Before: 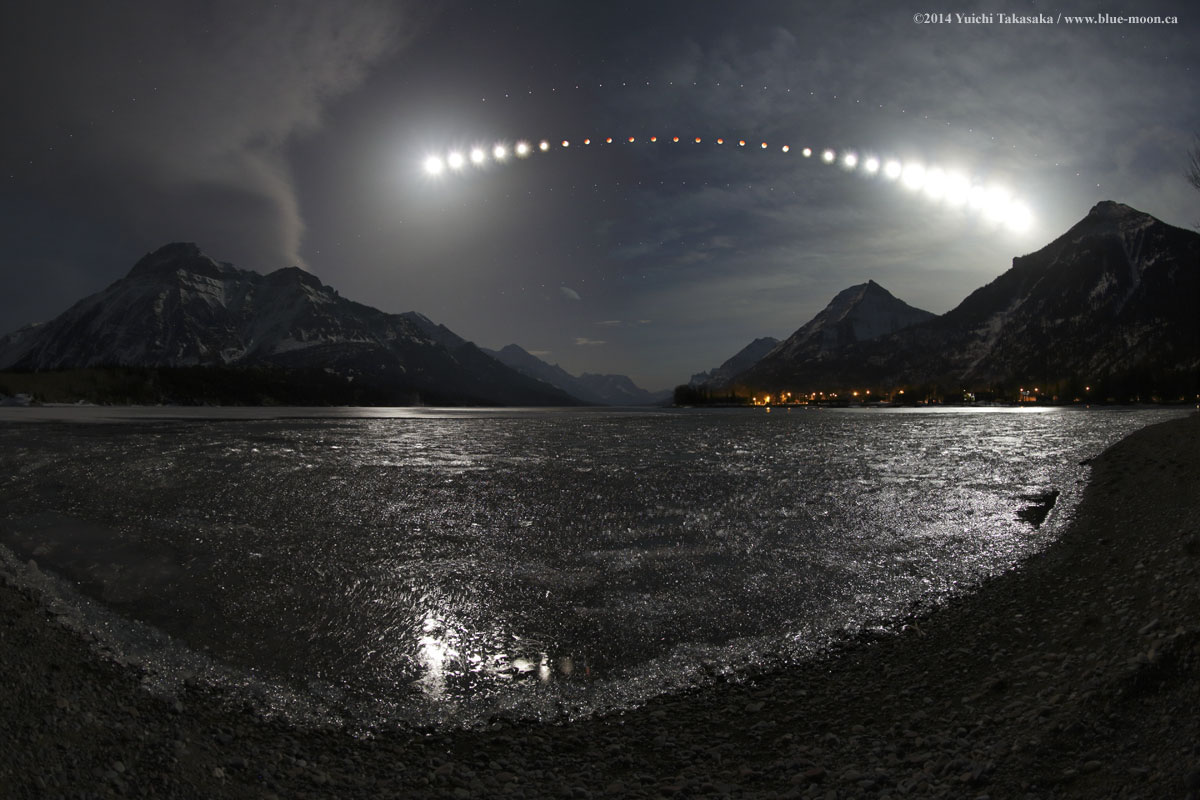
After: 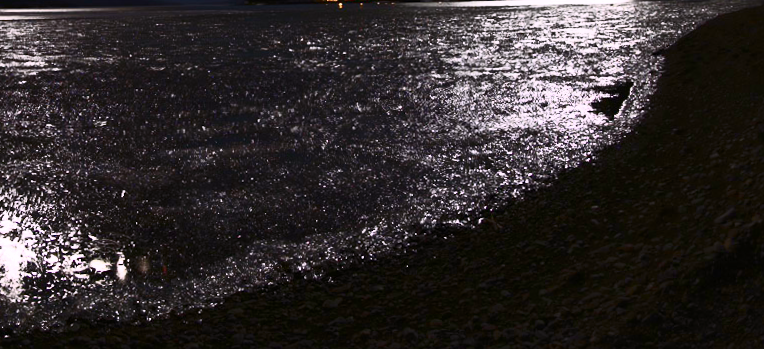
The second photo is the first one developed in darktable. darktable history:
contrast brightness saturation: contrast 0.93, brightness 0.2
rotate and perspective: rotation -1°, crop left 0.011, crop right 0.989, crop top 0.025, crop bottom 0.975
crop and rotate: left 35.509%, top 50.238%, bottom 4.934%
white balance: red 1.05, blue 1.072
shadows and highlights: on, module defaults
